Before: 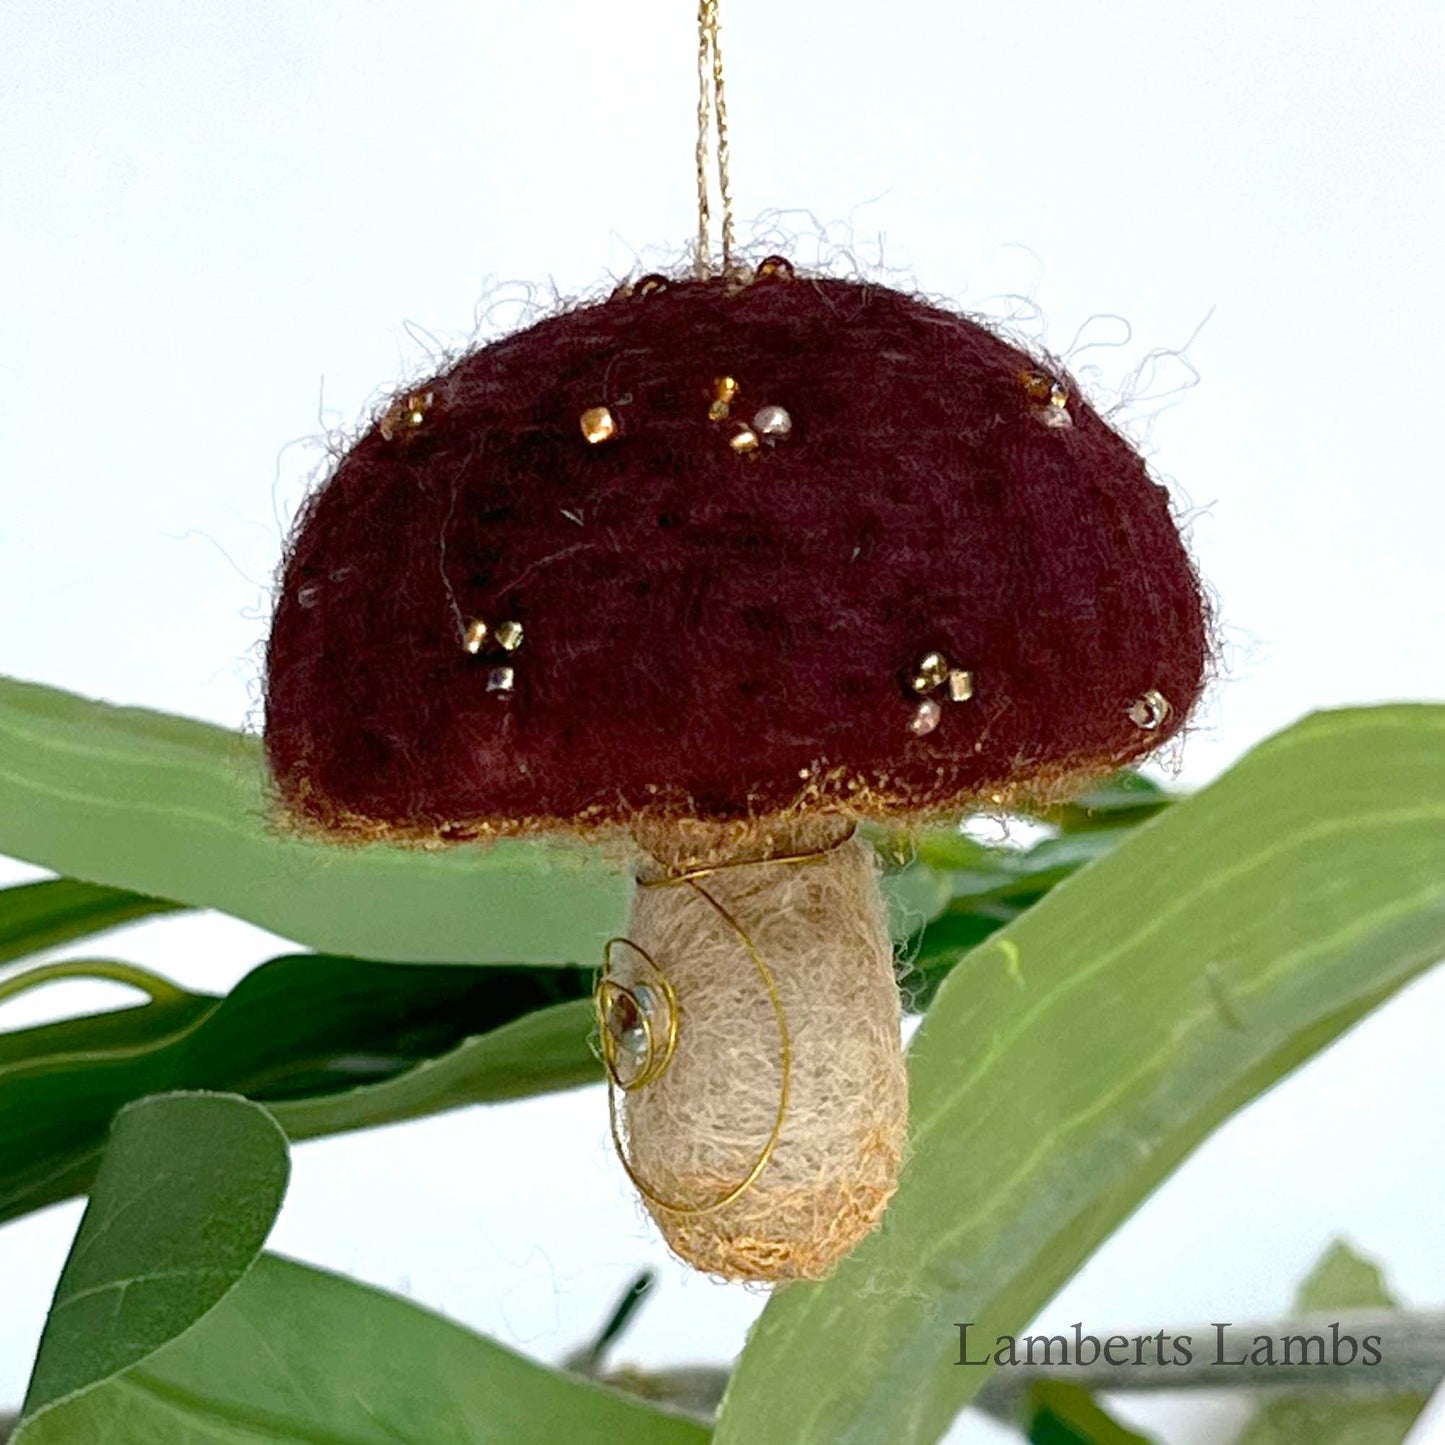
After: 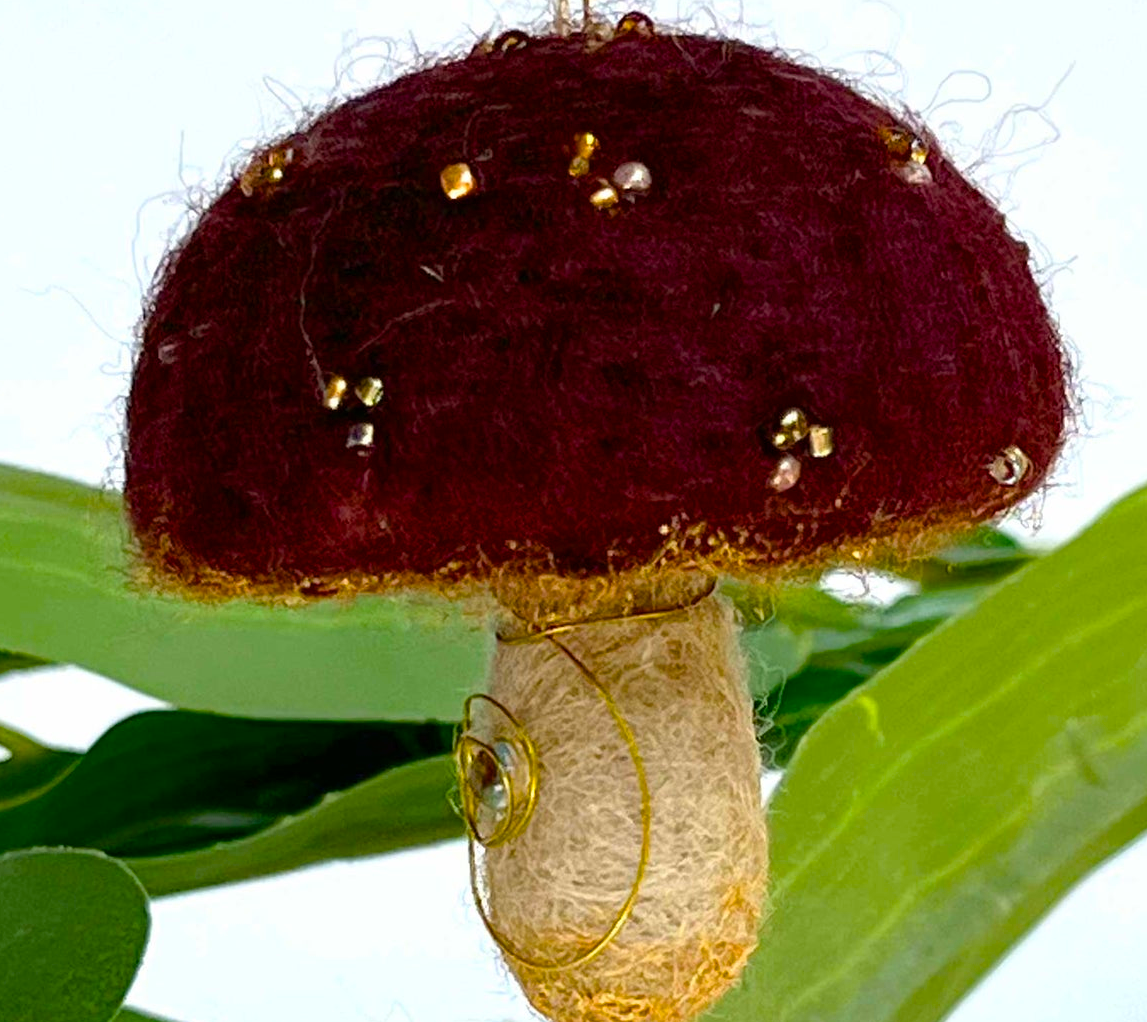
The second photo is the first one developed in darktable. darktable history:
color balance rgb: linear chroma grading › global chroma 15%, perceptual saturation grading › global saturation 30%
crop: left 9.712%, top 16.928%, right 10.845%, bottom 12.332%
